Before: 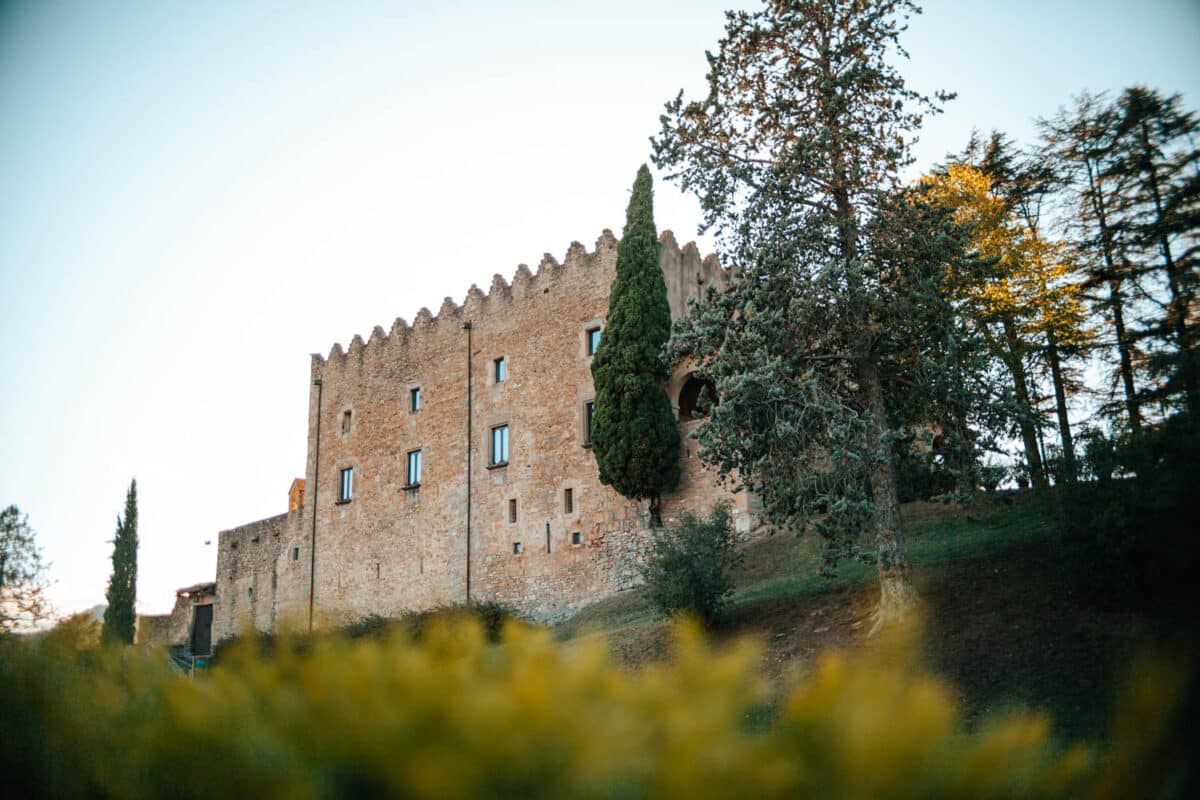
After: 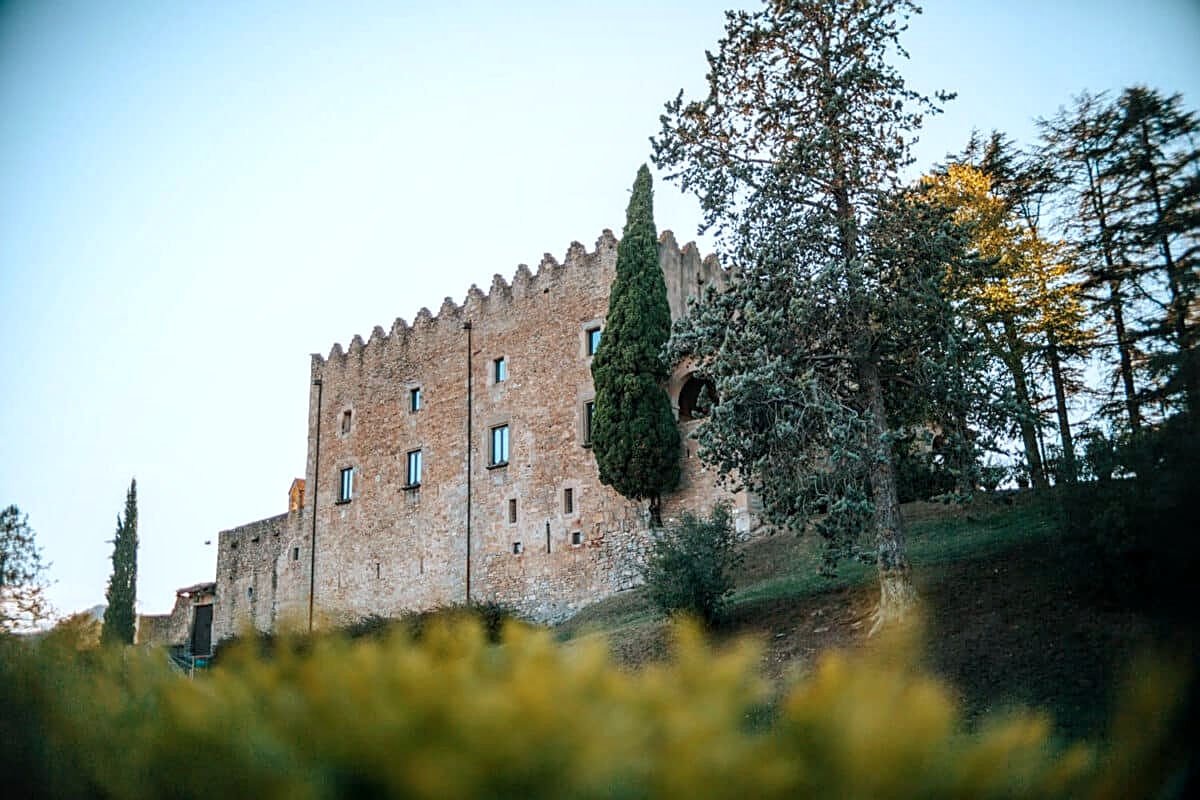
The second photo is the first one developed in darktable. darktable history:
local contrast: on, module defaults
color calibration: x 0.367, y 0.379, temperature 4395.86 K
sharpen: on, module defaults
